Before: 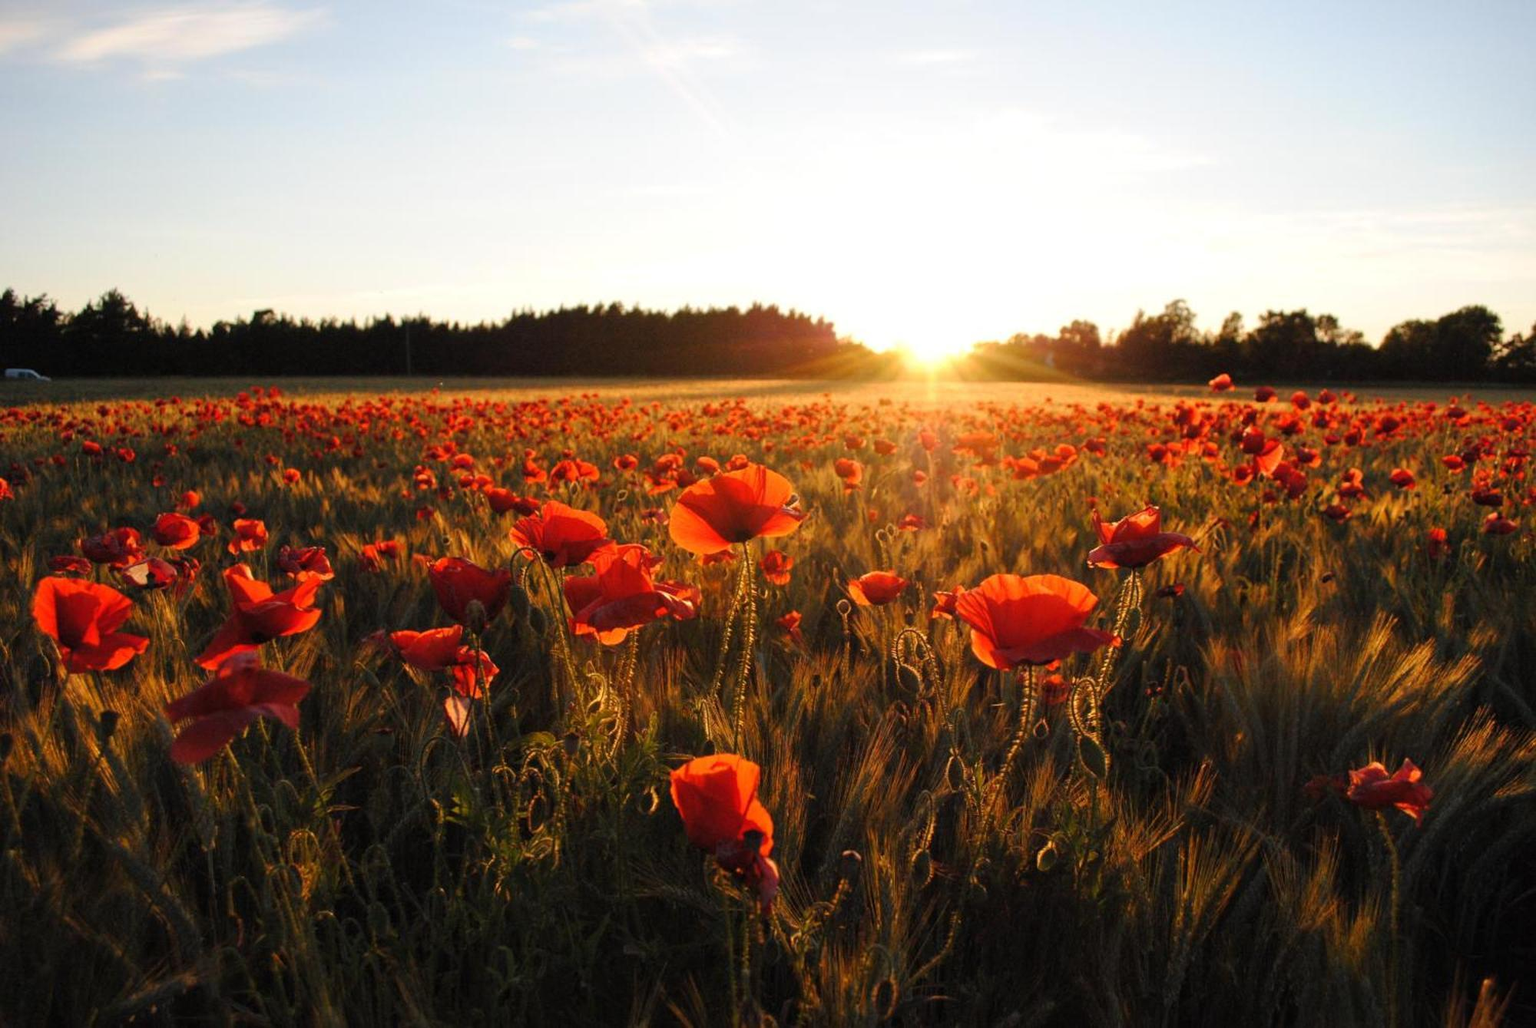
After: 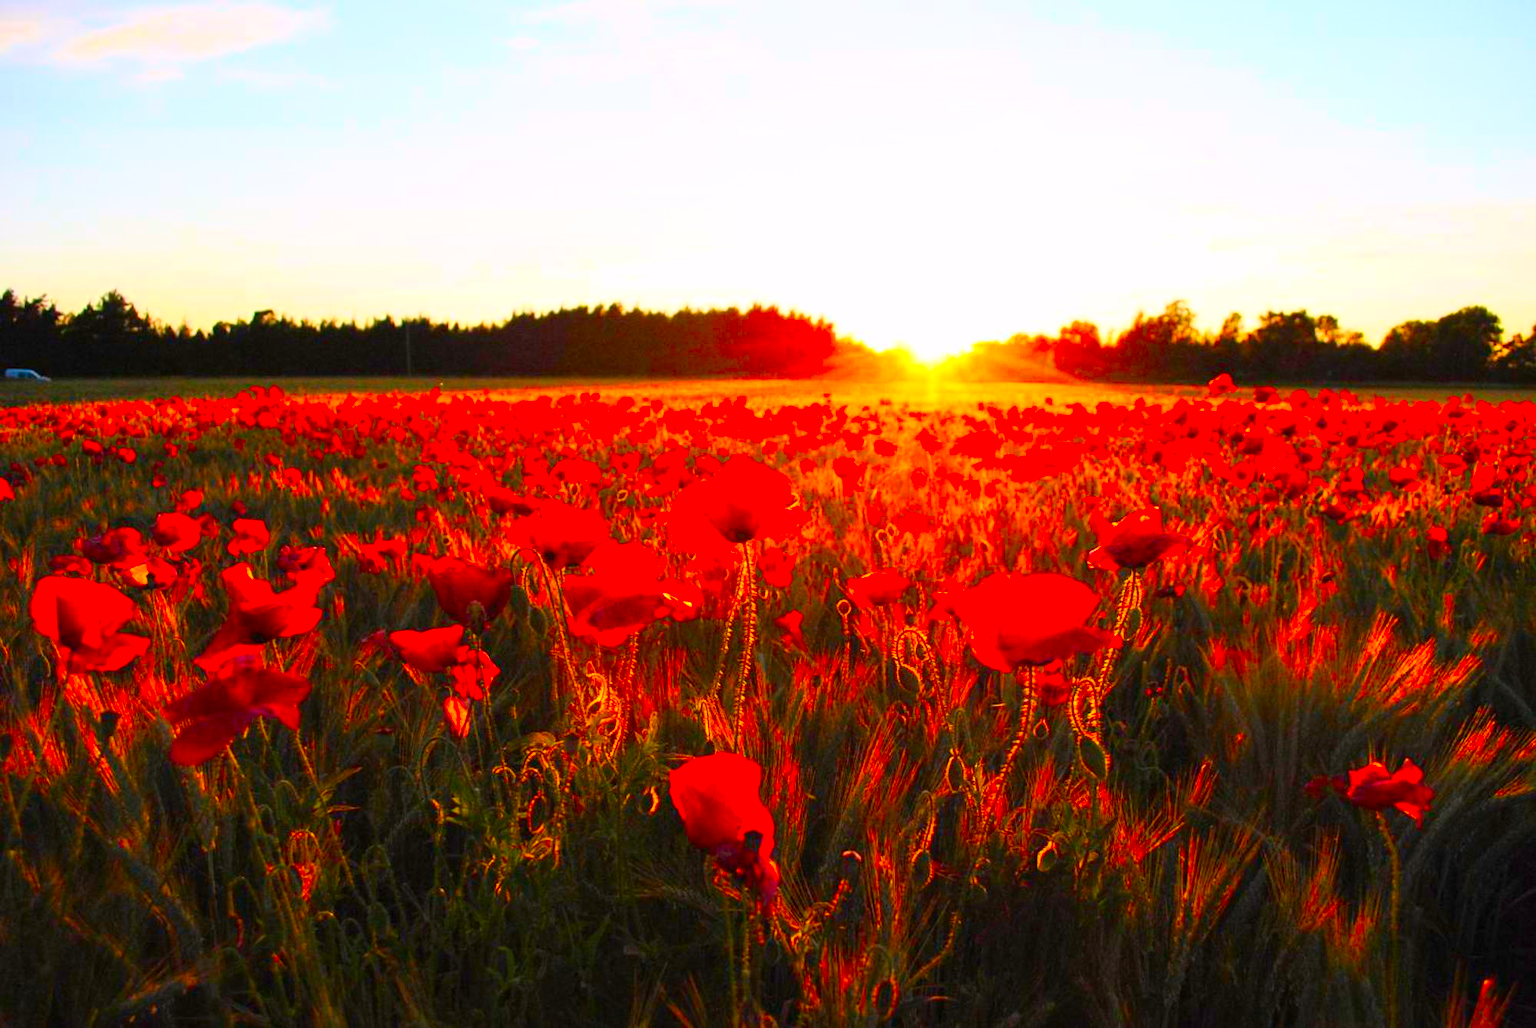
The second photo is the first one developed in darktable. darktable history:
base curve: curves: ch0 [(0, 0) (0.557, 0.834) (1, 1)]
color correction: highlights a* 1.59, highlights b* -1.7, saturation 2.48
